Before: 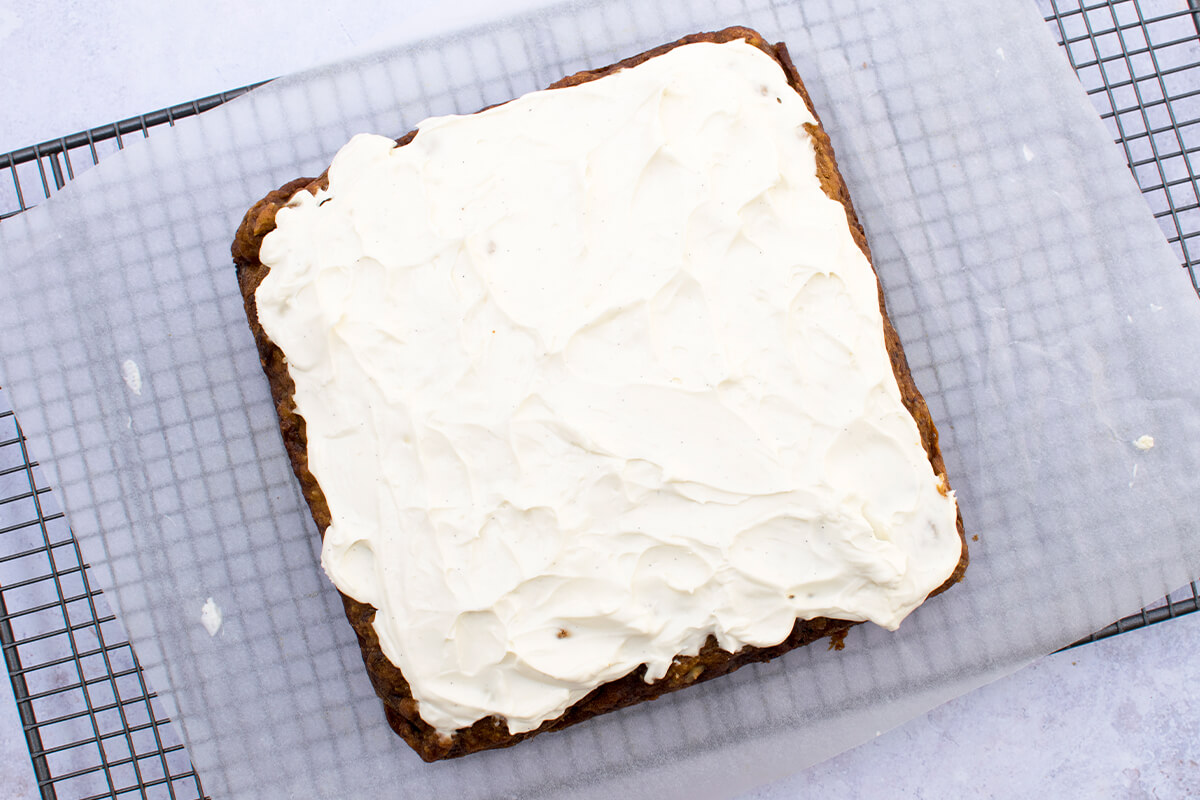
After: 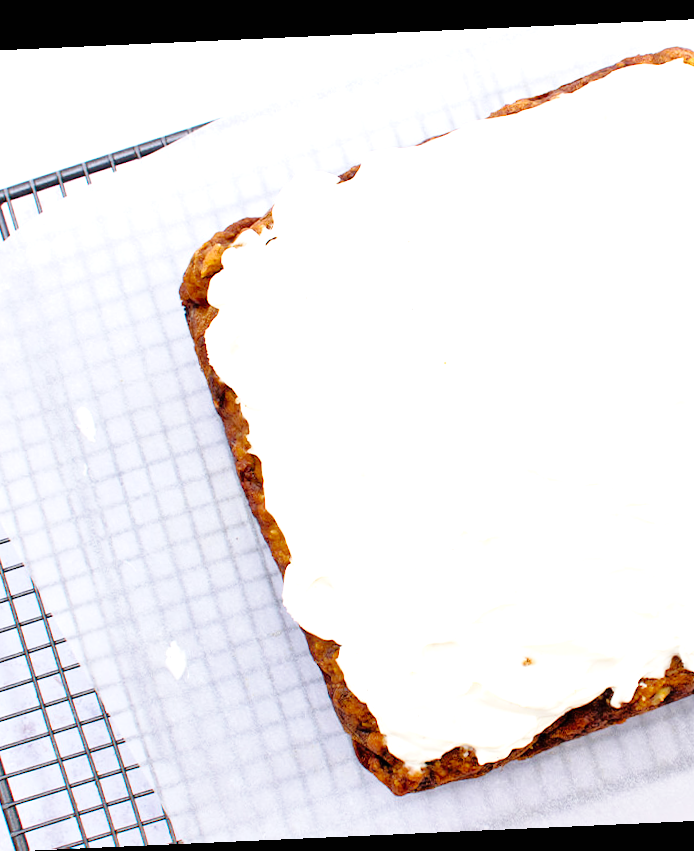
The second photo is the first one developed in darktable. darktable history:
crop: left 5.114%, right 38.589%
rotate and perspective: rotation -2.56°, automatic cropping off
tone equalizer: -7 EV 0.15 EV, -6 EV 0.6 EV, -5 EV 1.15 EV, -4 EV 1.33 EV, -3 EV 1.15 EV, -2 EV 0.6 EV, -1 EV 0.15 EV, mask exposure compensation -0.5 EV
exposure: black level correction 0, exposure 0.7 EV, compensate exposure bias true, compensate highlight preservation false
base curve: curves: ch0 [(0, 0) (0.036, 0.025) (0.121, 0.166) (0.206, 0.329) (0.605, 0.79) (1, 1)], preserve colors none
